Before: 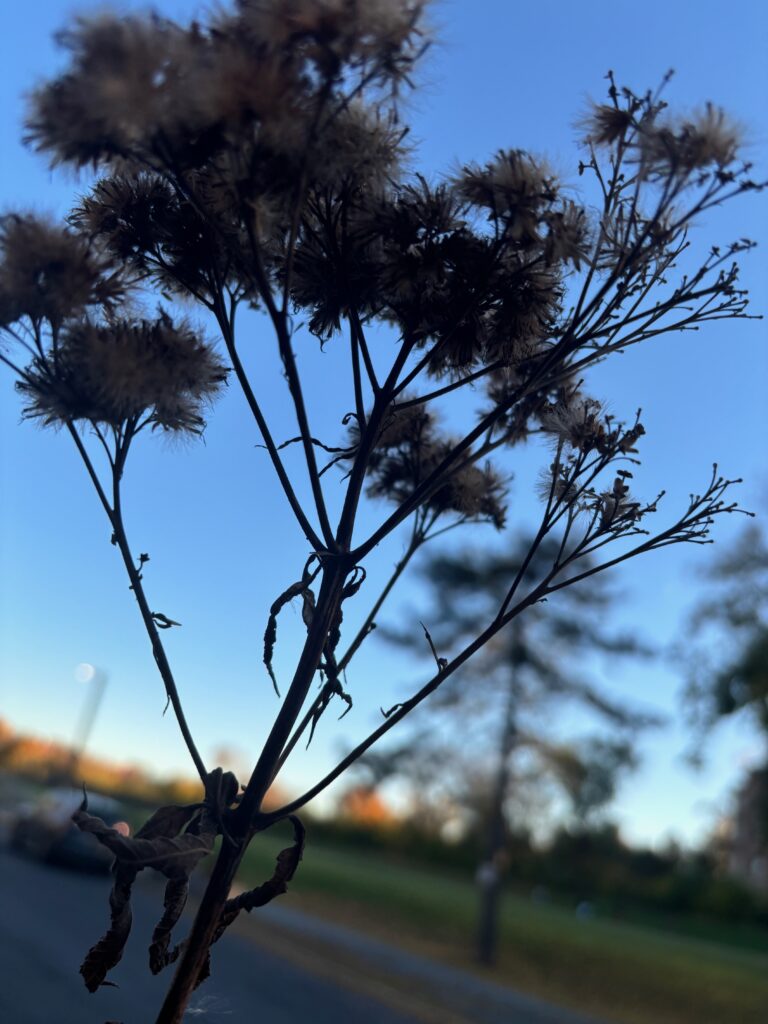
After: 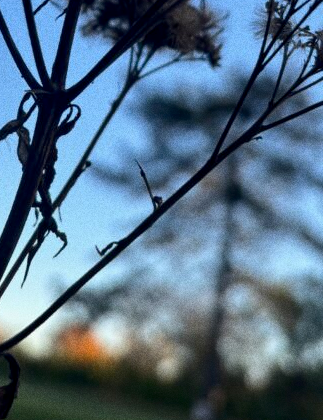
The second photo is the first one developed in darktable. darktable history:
crop: left 37.221%, top 45.169%, right 20.63%, bottom 13.777%
grain: coarseness 8.68 ISO, strength 31.94%
